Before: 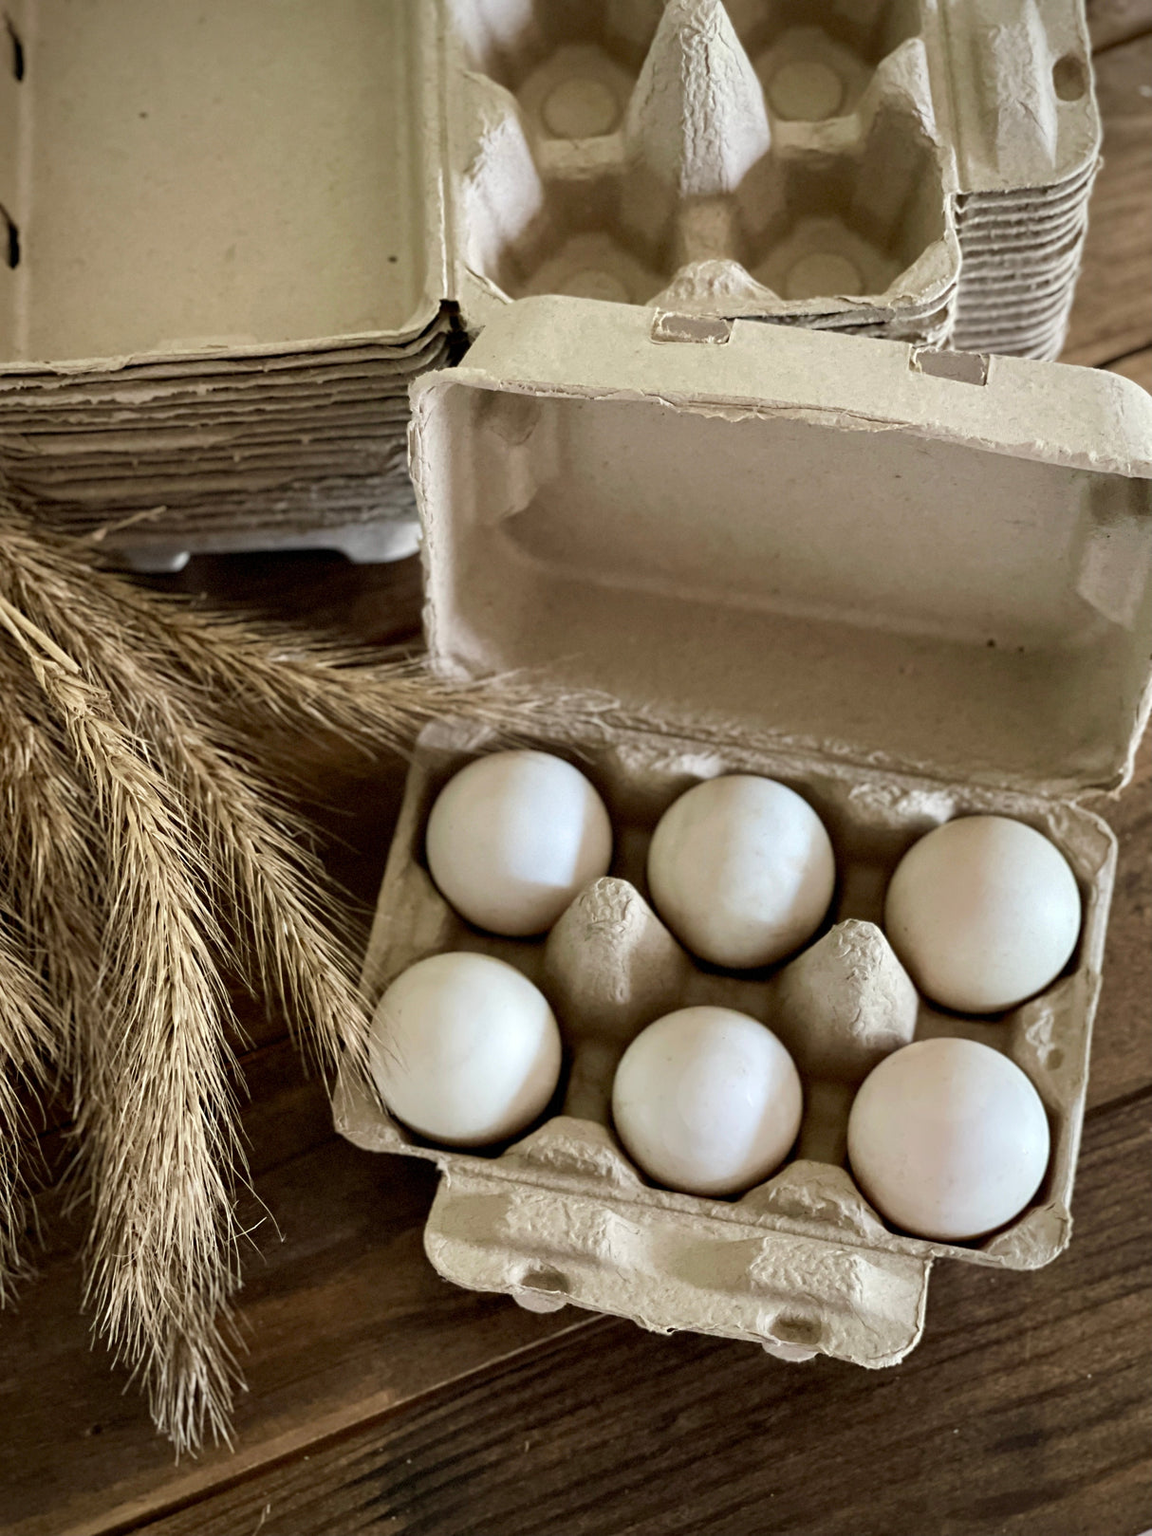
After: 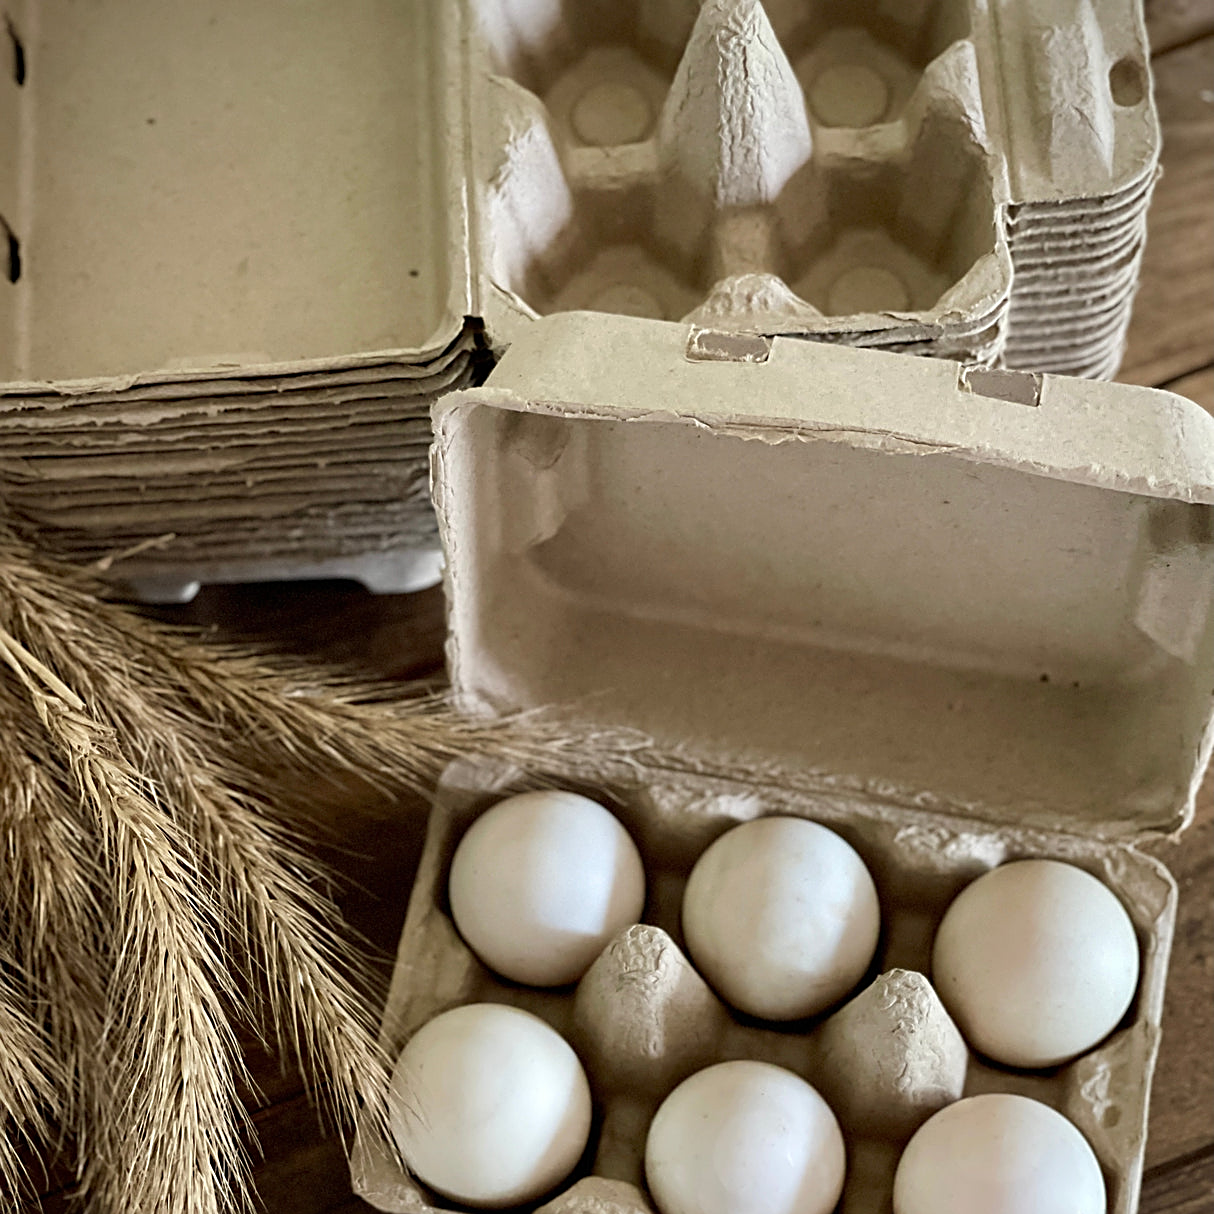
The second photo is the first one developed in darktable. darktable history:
crop: bottom 24.988%
sharpen: on, module defaults
white balance: emerald 1
